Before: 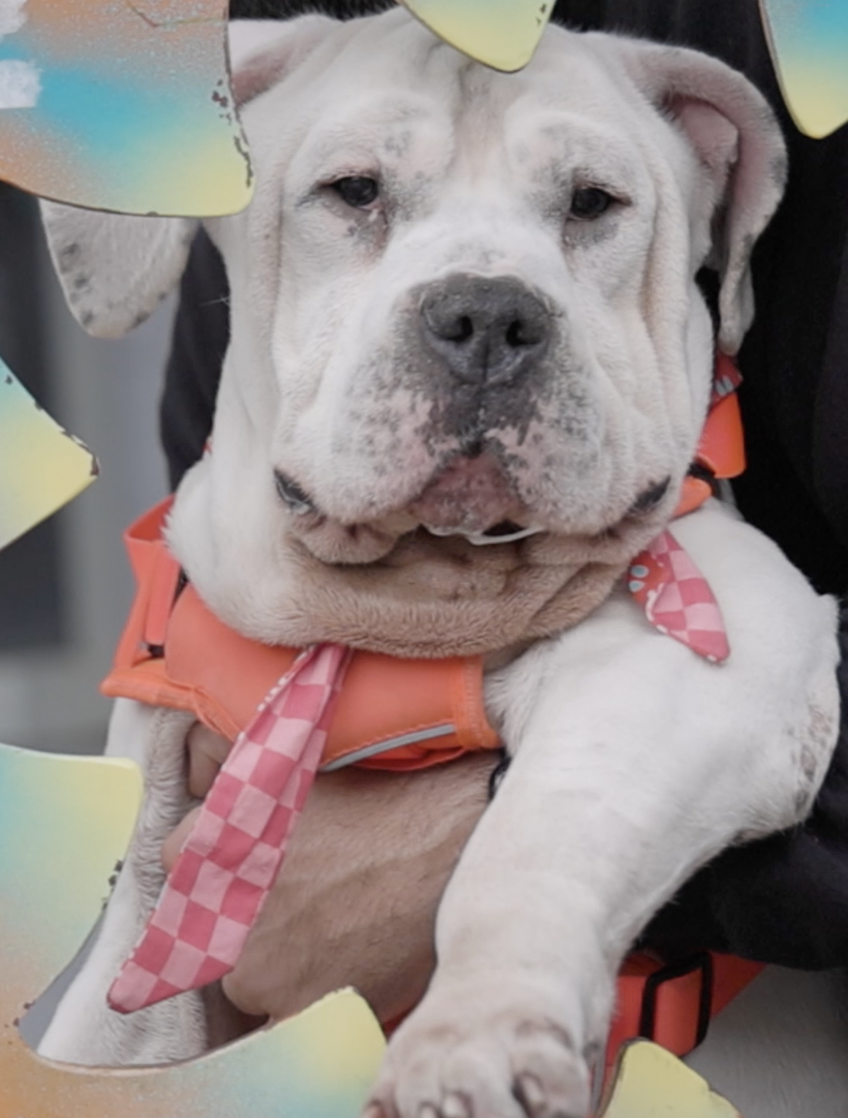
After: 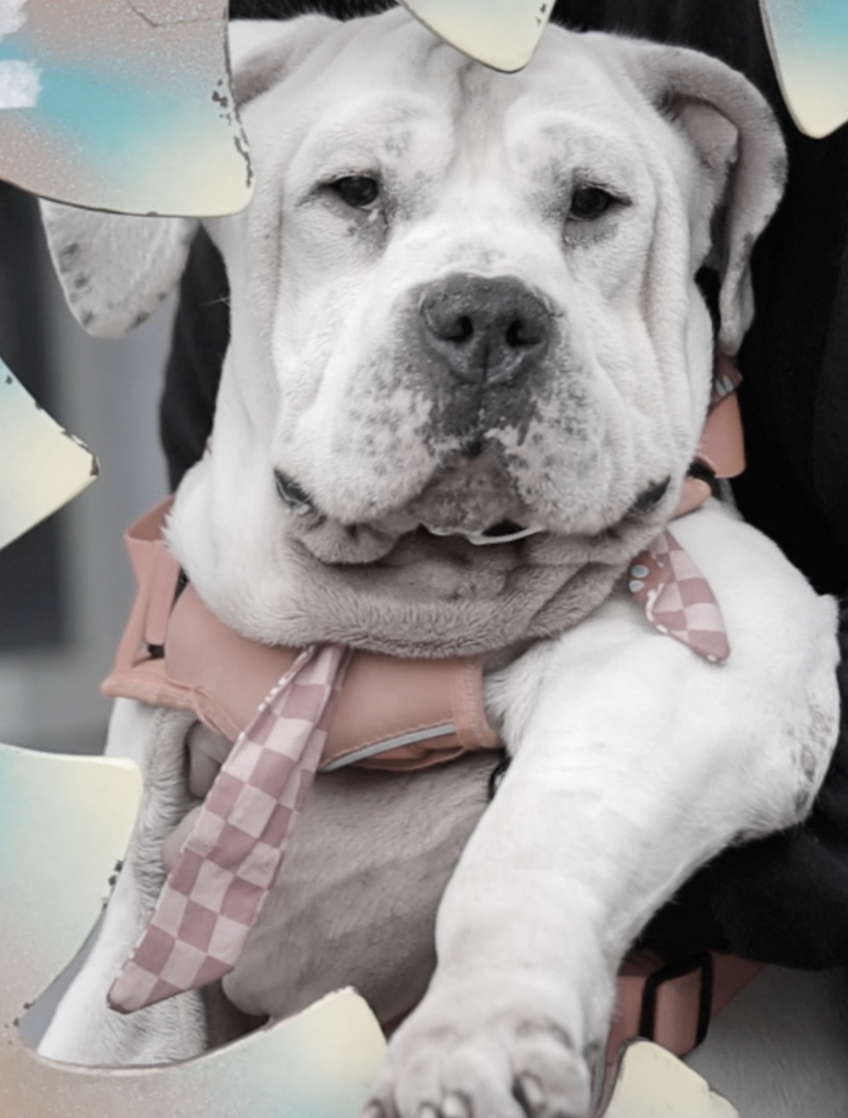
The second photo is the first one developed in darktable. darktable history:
tone equalizer: -8 EV -0.379 EV, -7 EV -0.416 EV, -6 EV -0.305 EV, -5 EV -0.231 EV, -3 EV 0.22 EV, -2 EV 0.335 EV, -1 EV 0.404 EV, +0 EV 0.405 EV, edges refinement/feathering 500, mask exposure compensation -1.57 EV, preserve details no
color zones: curves: ch1 [(0.238, 0.163) (0.476, 0.2) (0.733, 0.322) (0.848, 0.134)]
